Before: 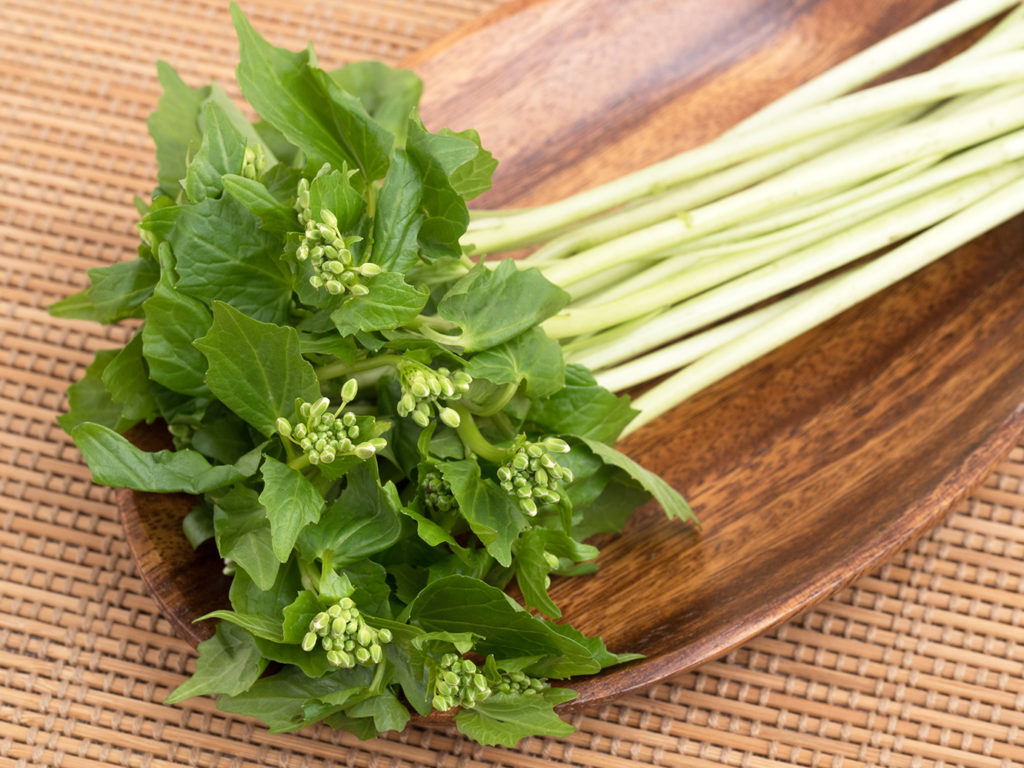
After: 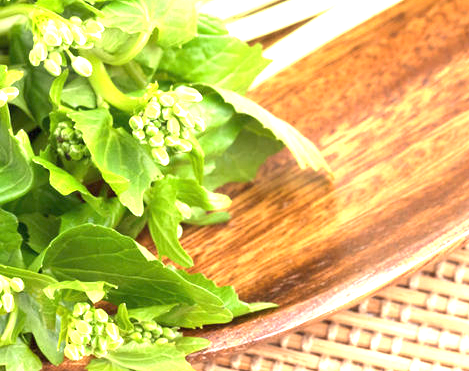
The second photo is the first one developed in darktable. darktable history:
crop: left 35.976%, top 45.819%, right 18.162%, bottom 5.807%
exposure: black level correction 0, exposure 2.088 EV, compensate exposure bias true, compensate highlight preservation false
